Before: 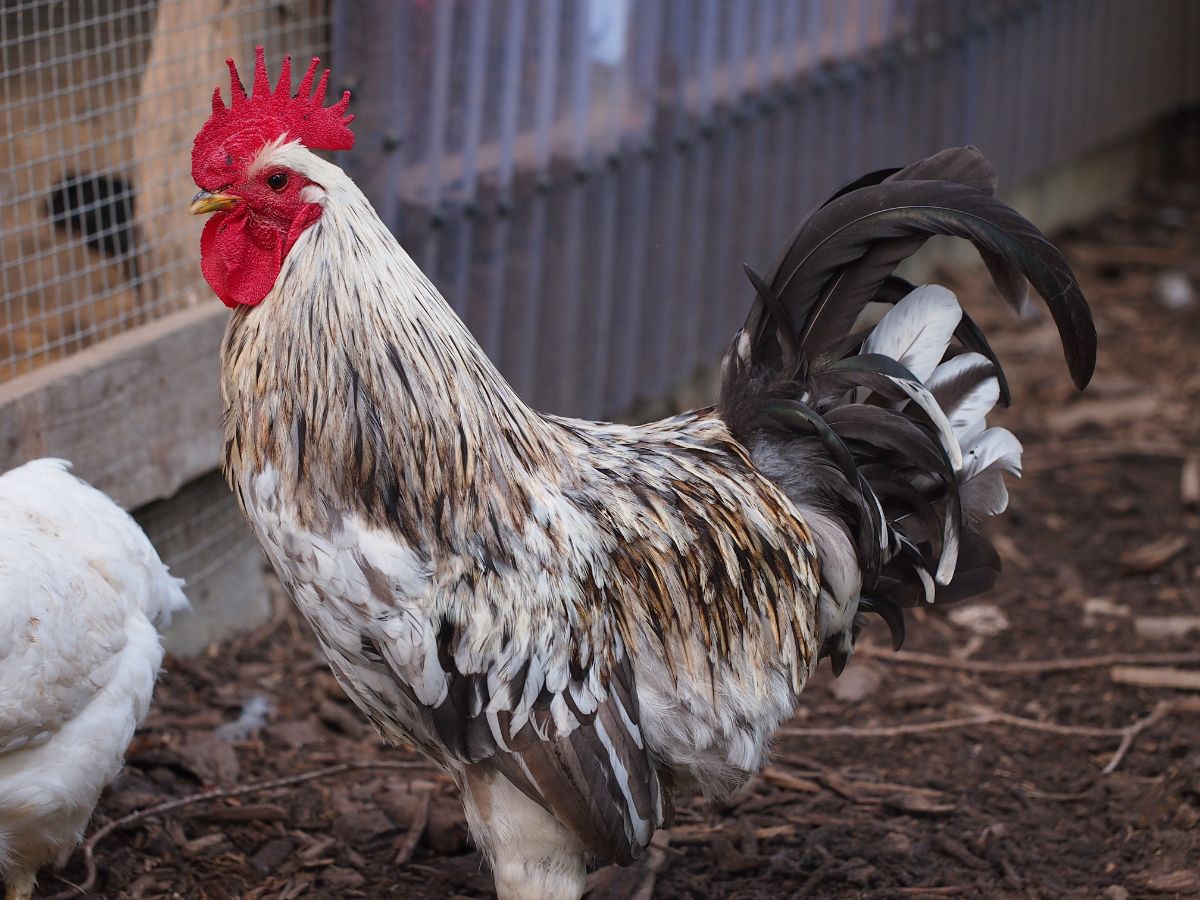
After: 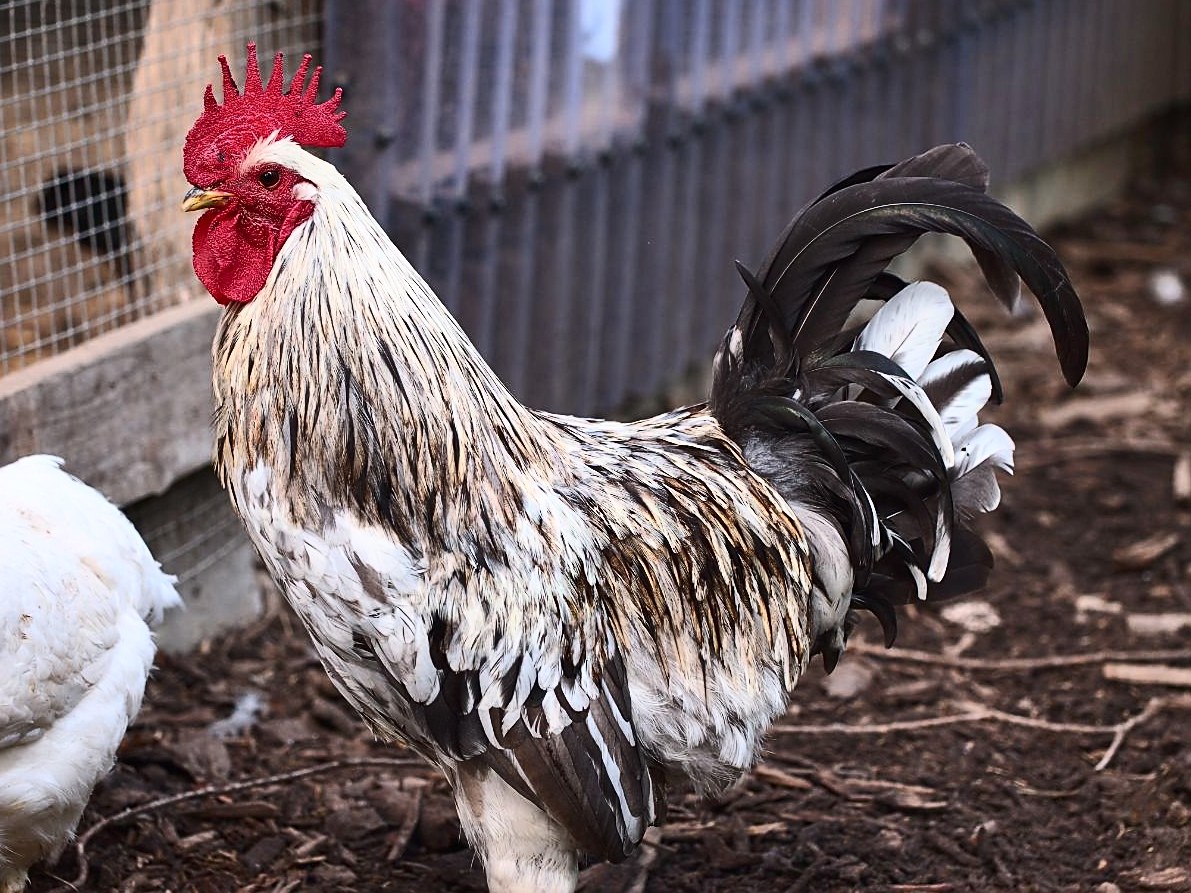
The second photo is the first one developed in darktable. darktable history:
contrast brightness saturation: contrast 0.371, brightness 0.112
tone curve: curves: ch0 [(0, 0) (0.915, 0.89) (1, 1)], preserve colors none
crop and rotate: left 0.719%, top 0.341%, bottom 0.379%
sharpen: on, module defaults
exposure: exposure 0.197 EV, compensate highlight preservation false
shadows and highlights: low approximation 0.01, soften with gaussian
